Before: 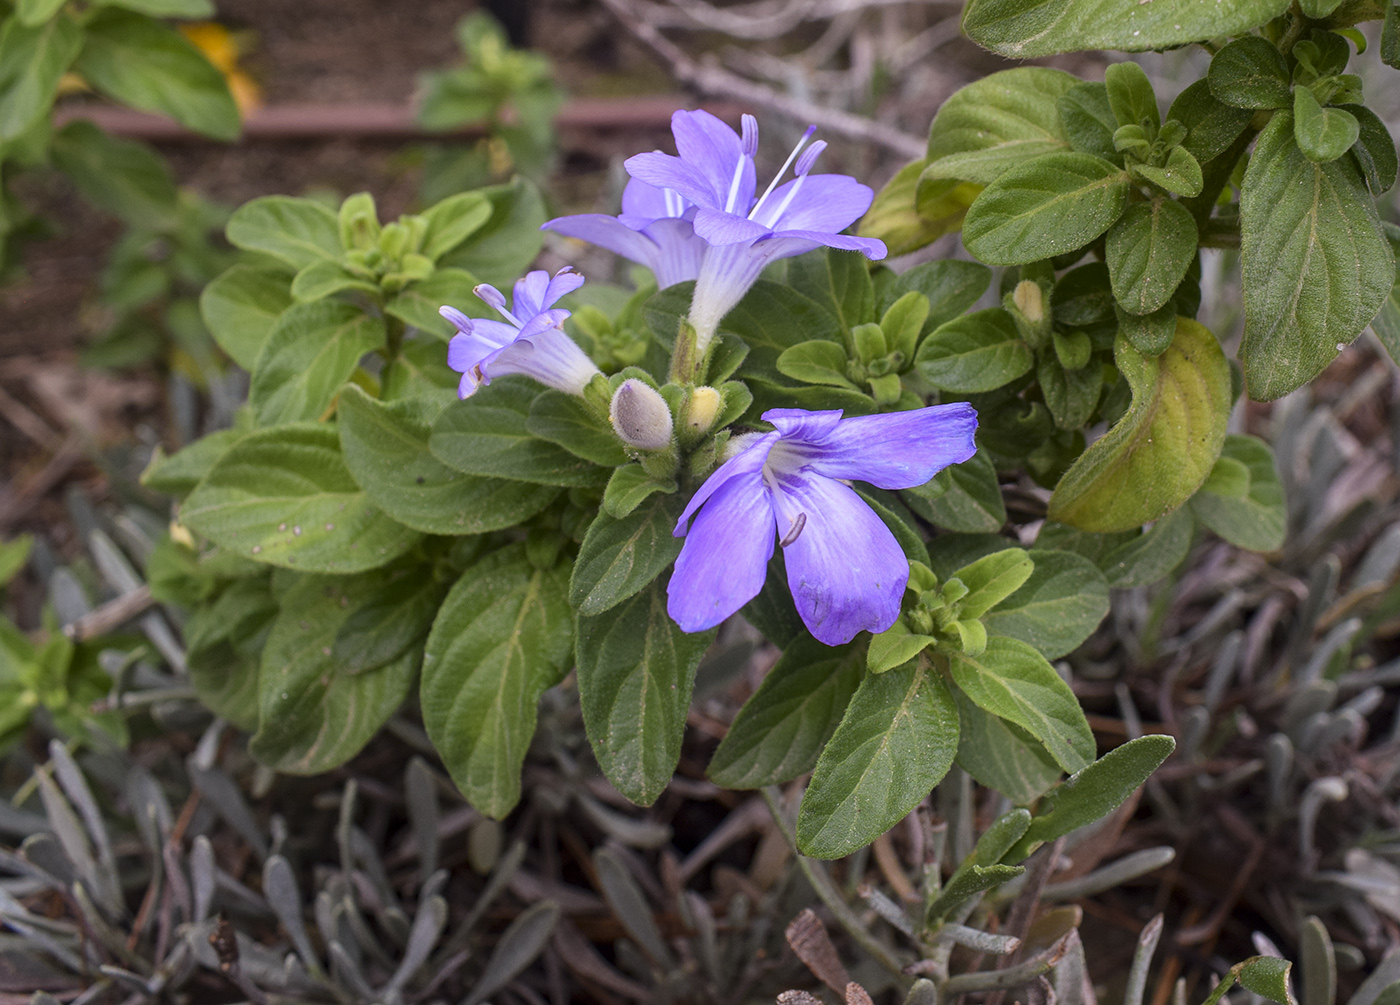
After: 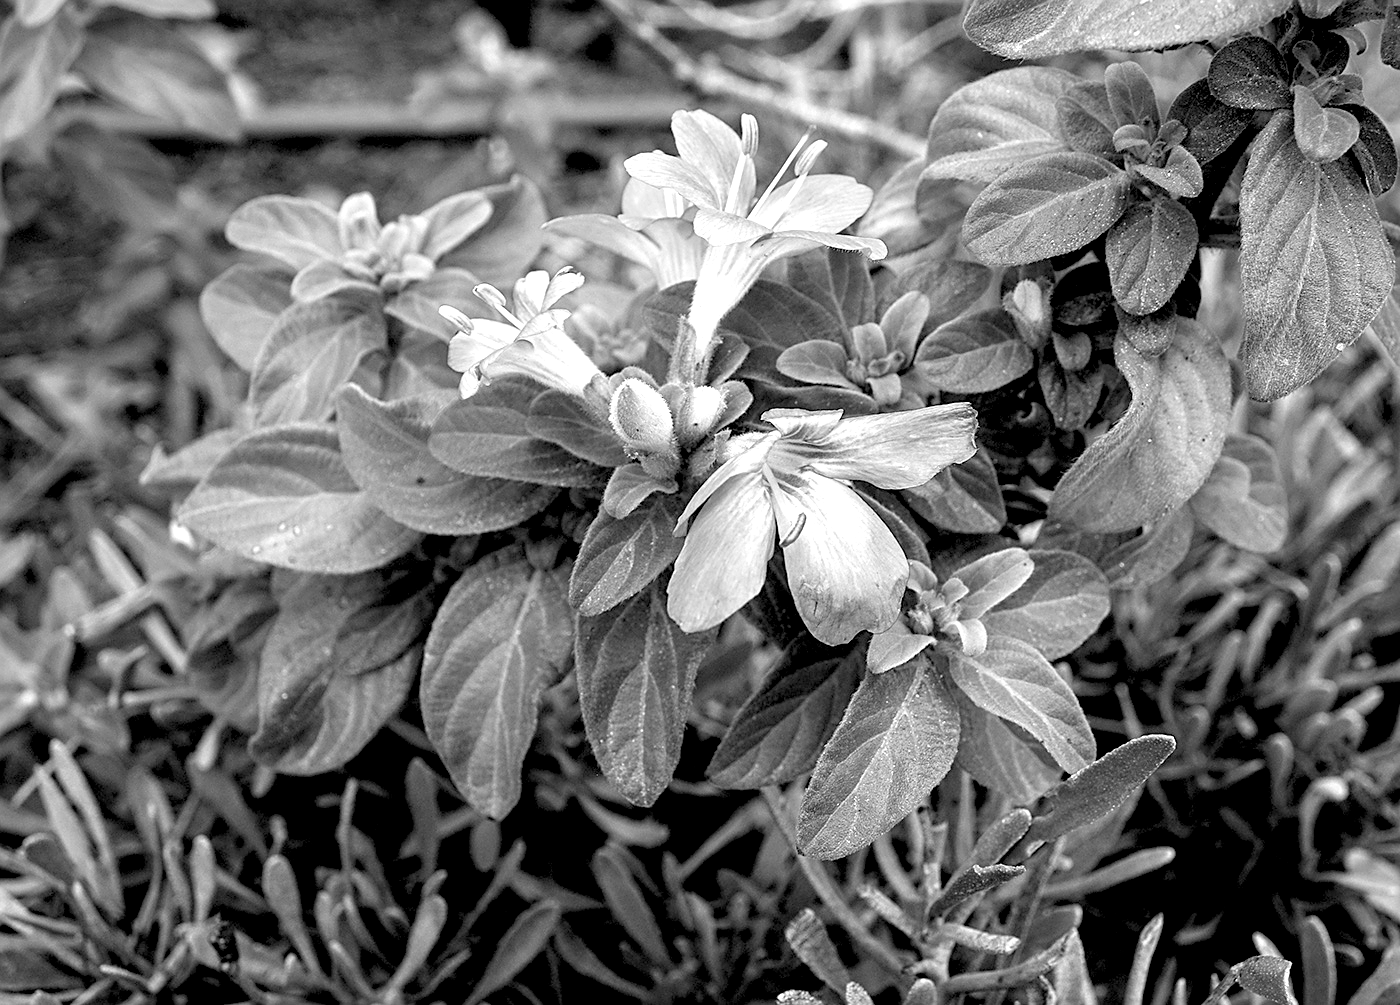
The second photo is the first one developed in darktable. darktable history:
sharpen: on, module defaults
monochrome: on, module defaults
rgb levels: levels [[0.034, 0.472, 0.904], [0, 0.5, 1], [0, 0.5, 1]]
exposure: exposure 0.943 EV, compensate highlight preservation false
